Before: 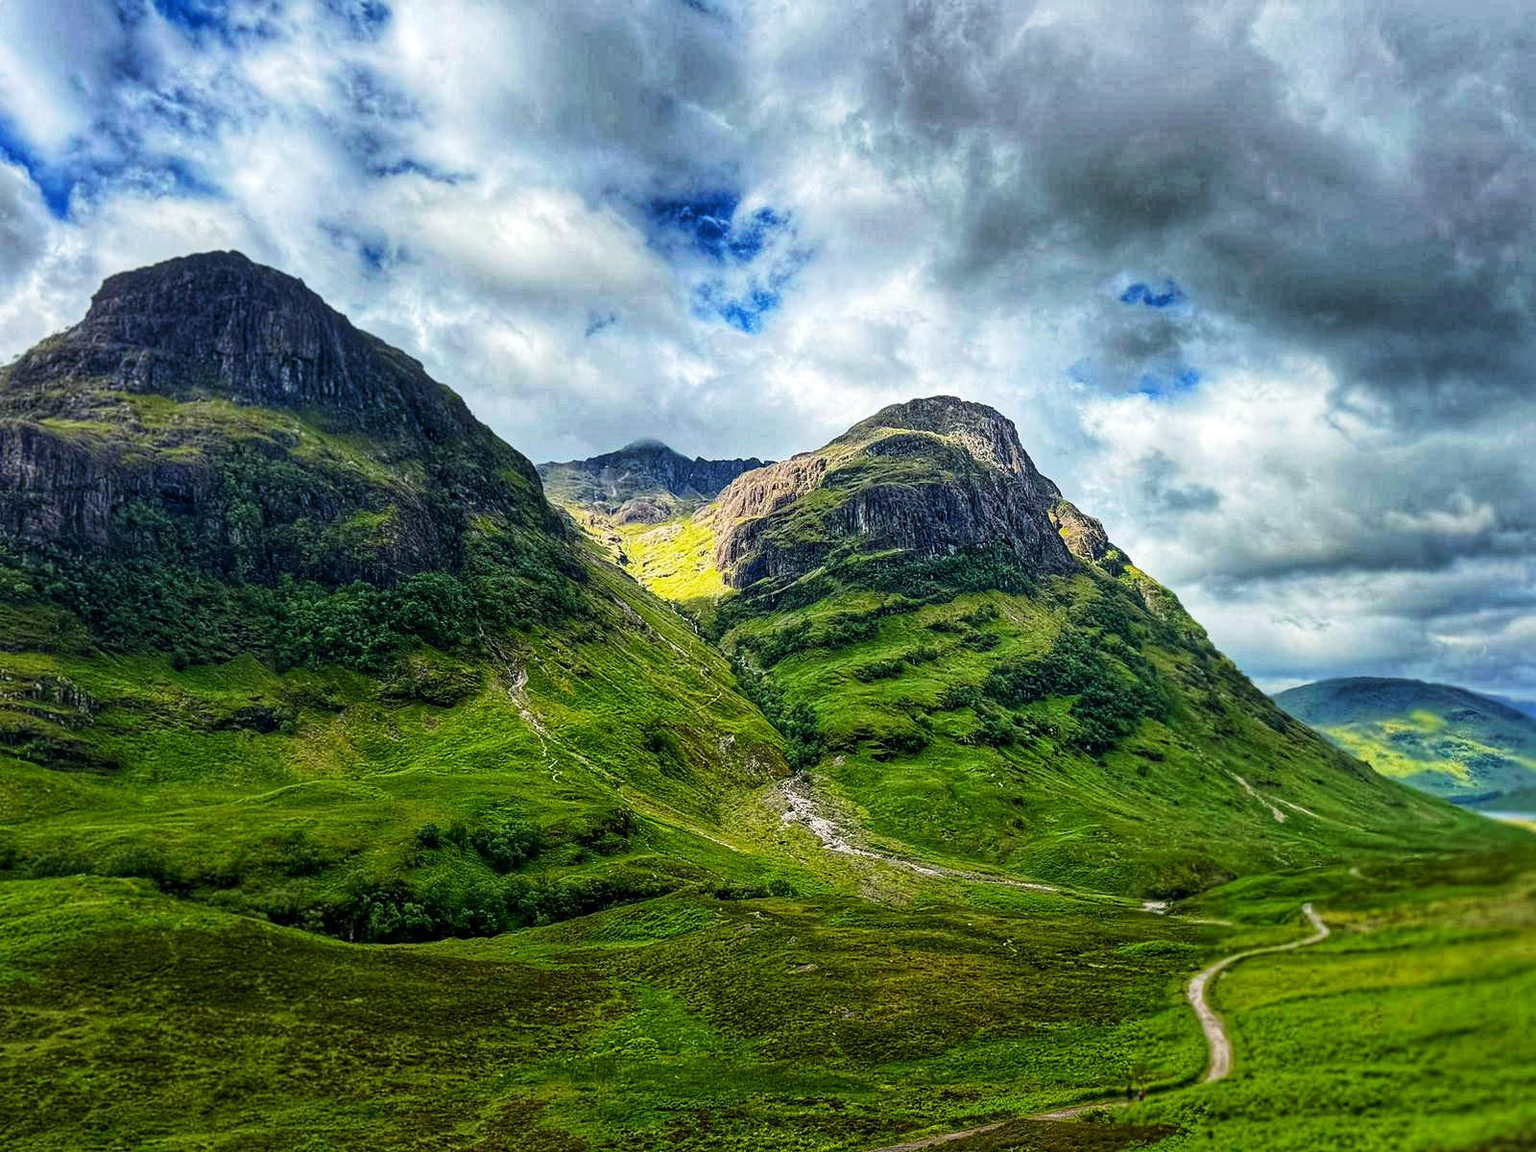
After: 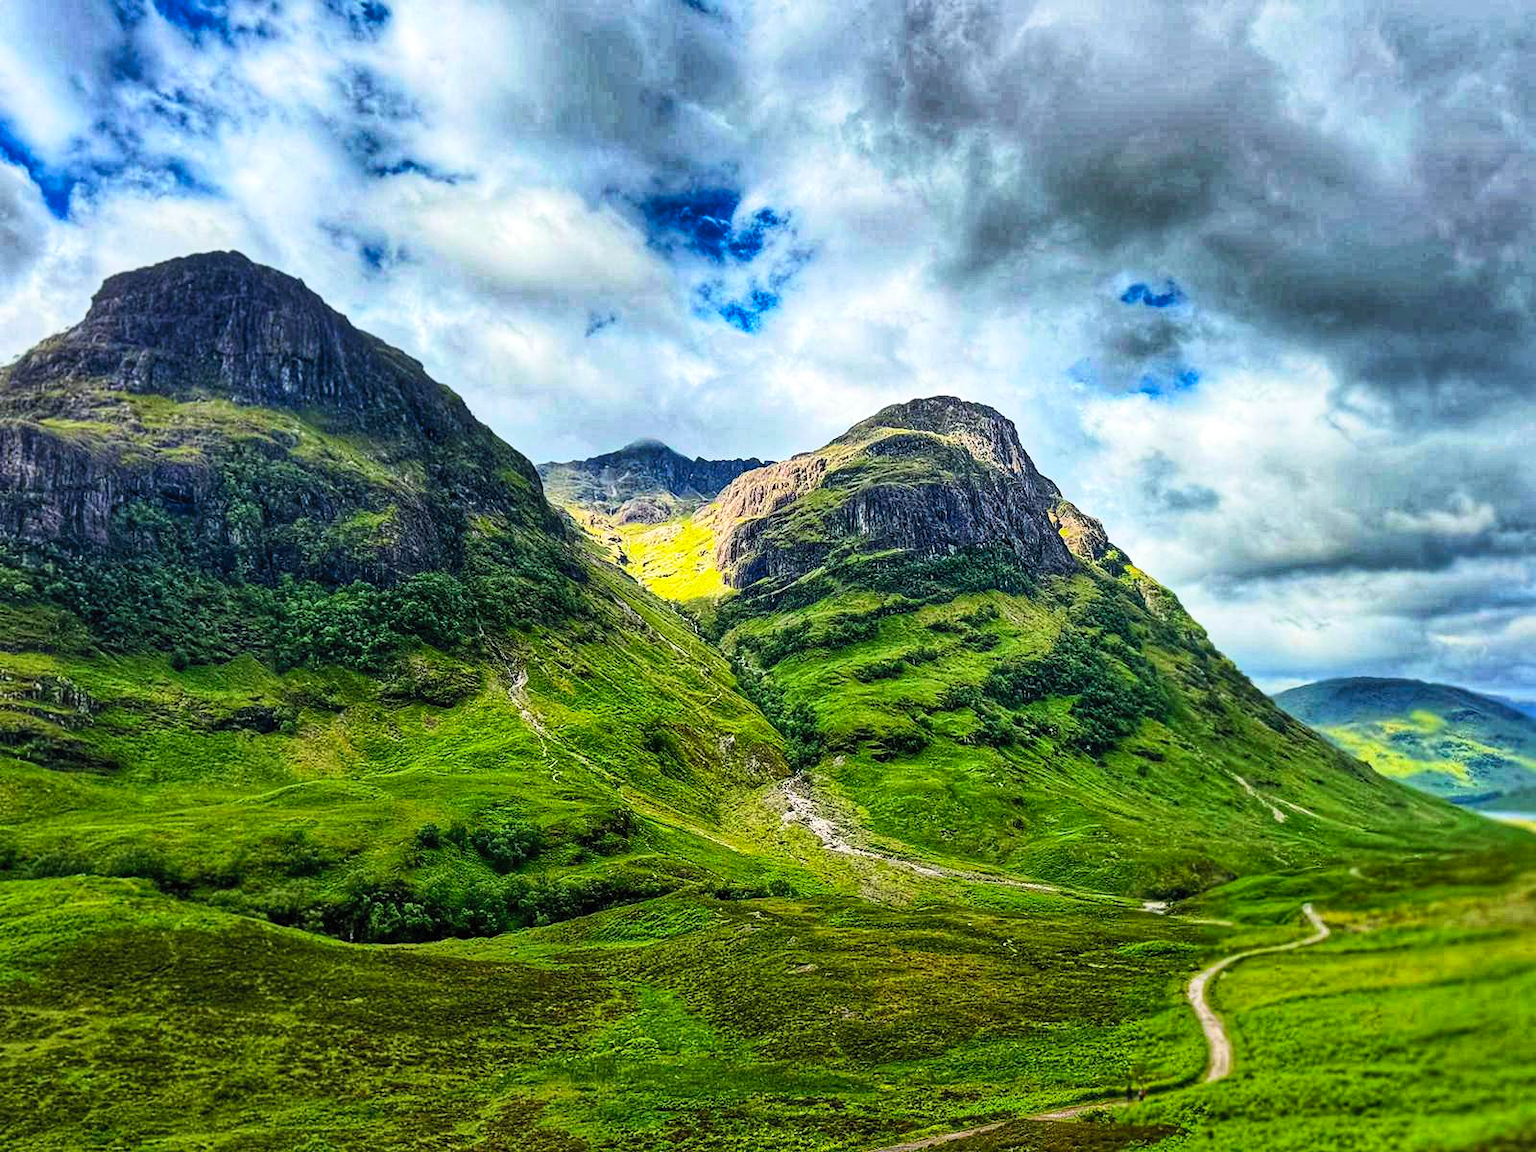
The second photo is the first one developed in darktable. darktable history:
shadows and highlights: low approximation 0.01, soften with gaussian
tone curve: curves: ch1 [(0, 0) (0.173, 0.145) (0.467, 0.477) (0.808, 0.611) (1, 1)]; ch2 [(0, 0) (0.255, 0.314) (0.498, 0.509) (0.694, 0.64) (1, 1)], preserve colors none
contrast brightness saturation: contrast 0.195, brightness 0.166, saturation 0.22
